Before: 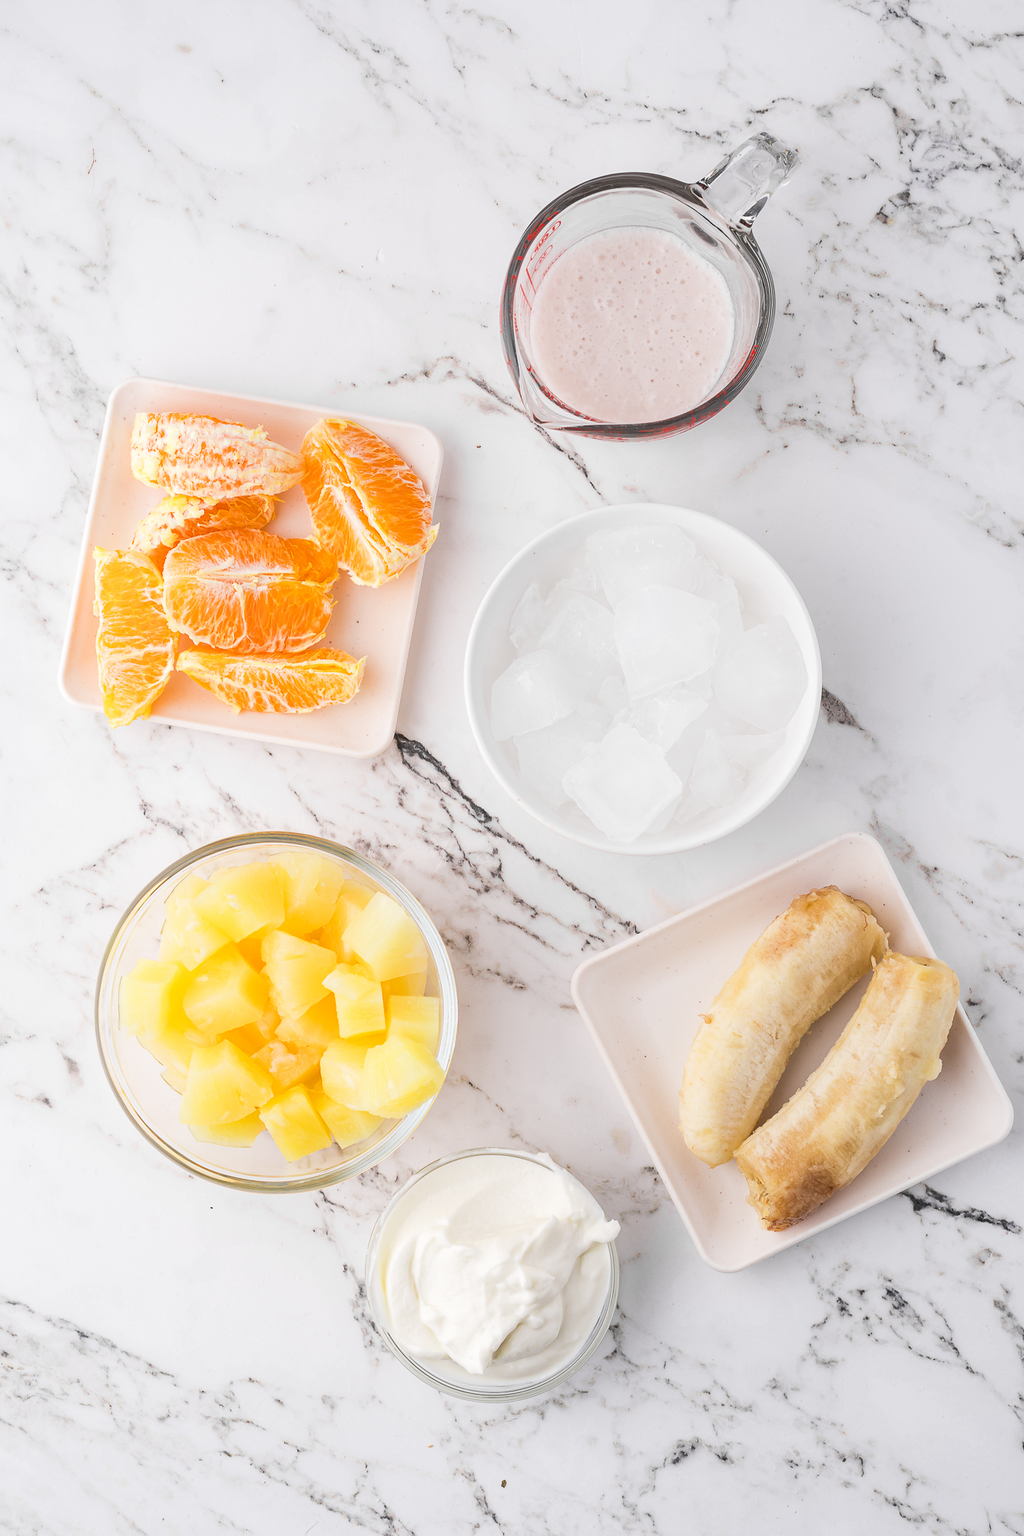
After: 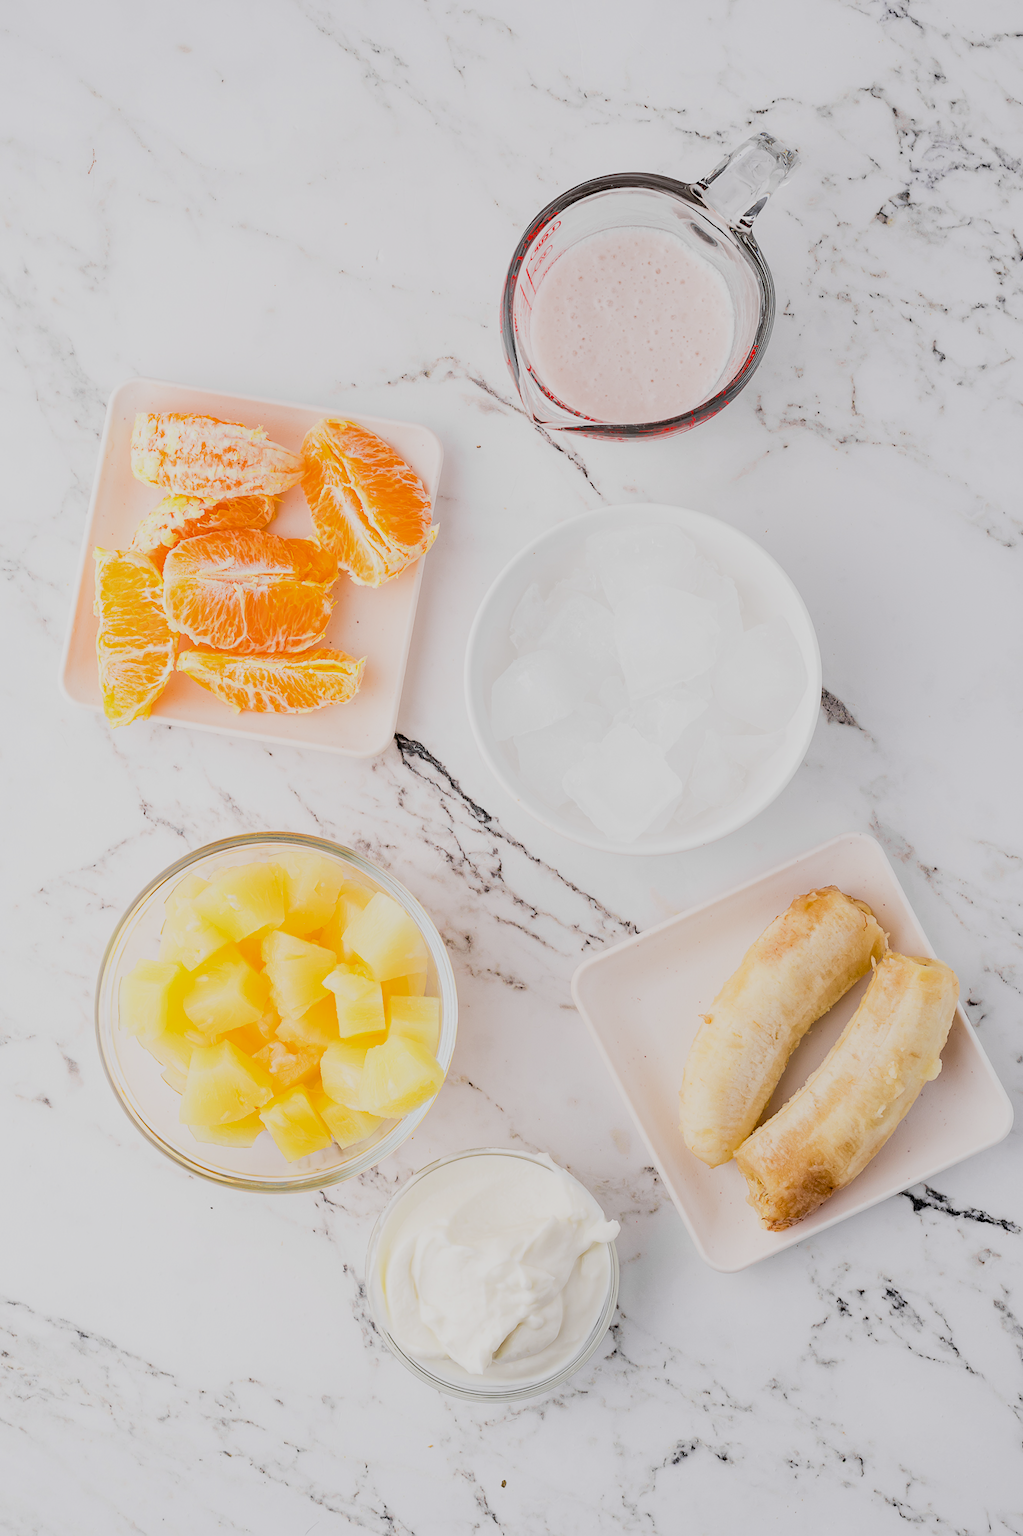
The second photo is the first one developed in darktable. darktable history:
exposure: black level correction 0.025, exposure 0.182 EV, compensate highlight preservation false
filmic rgb: black relative exposure -7.65 EV, white relative exposure 4.56 EV, hardness 3.61
contrast brightness saturation: contrast -0.02, brightness -0.01, saturation 0.03
